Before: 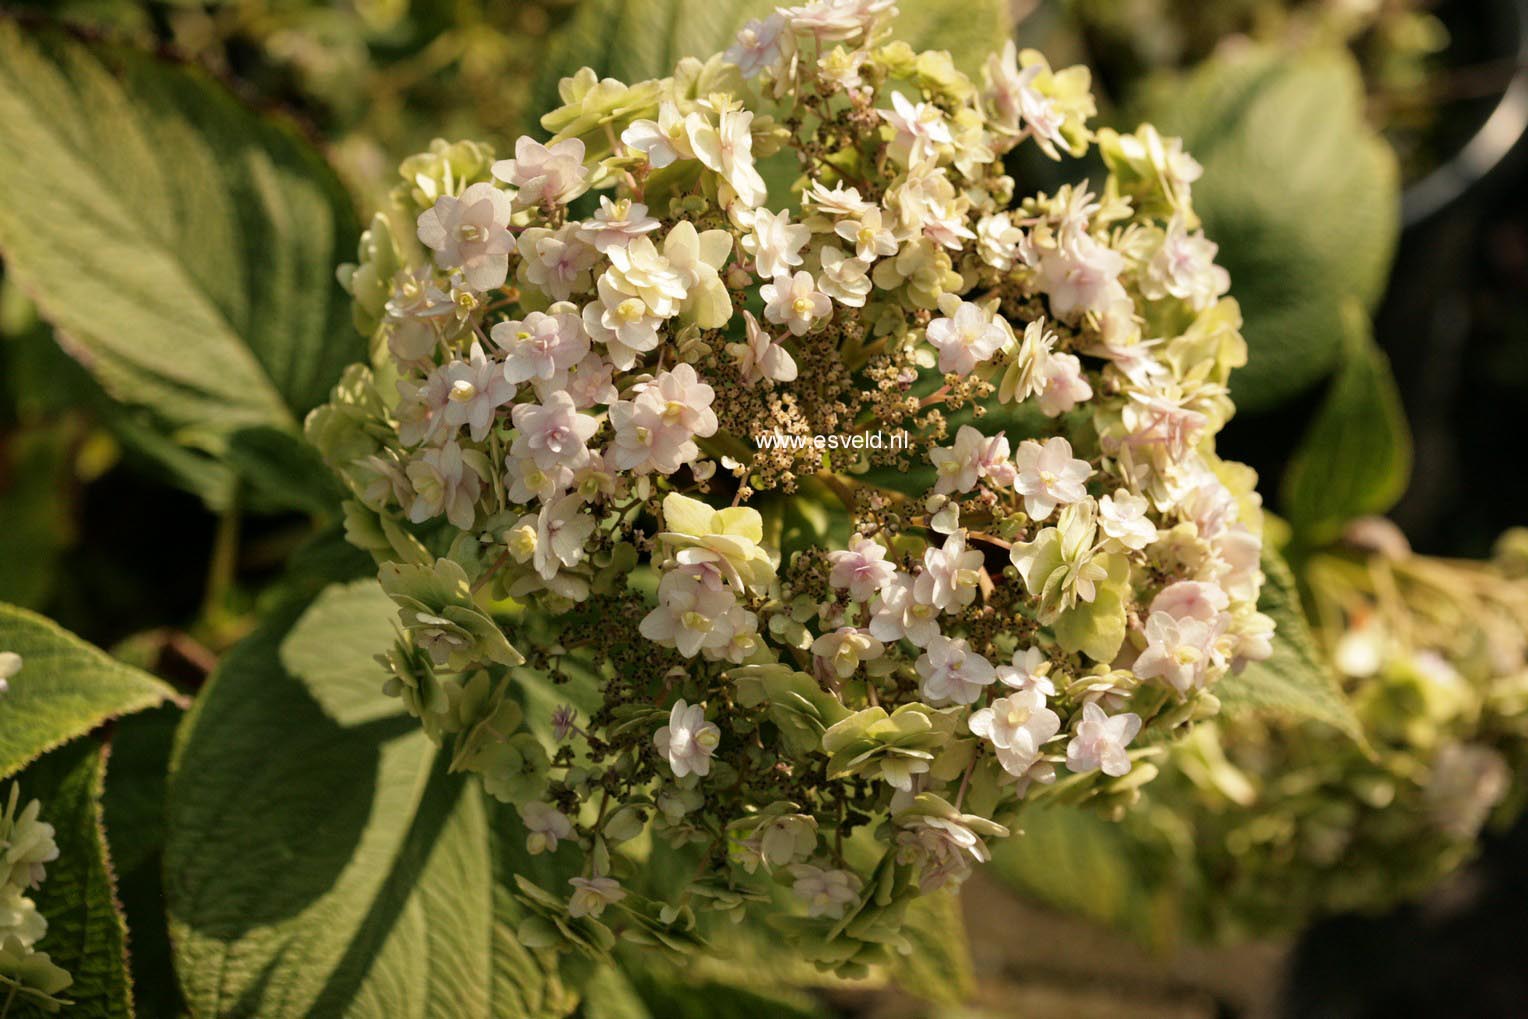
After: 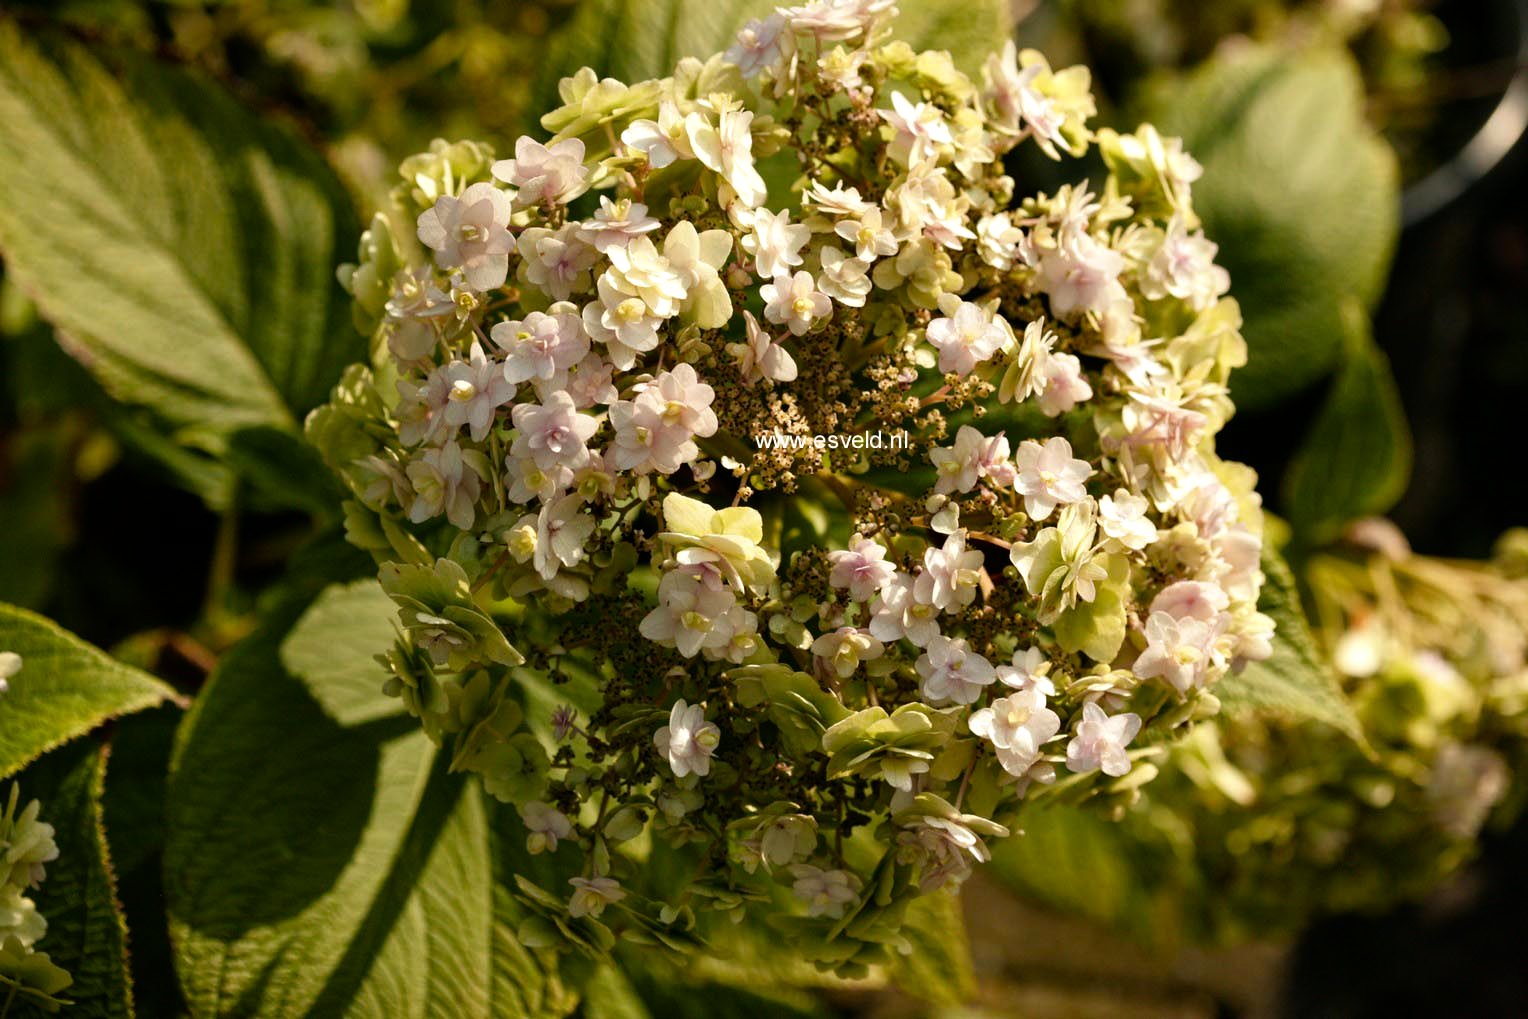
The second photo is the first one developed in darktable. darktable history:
exposure: exposure -0.242 EV, compensate highlight preservation false
color balance rgb: shadows lift › luminance -20%, power › hue 72.24°, highlights gain › luminance 15%, global offset › hue 171.6°, perceptual saturation grading › highlights -15%, perceptual saturation grading › shadows 25%, global vibrance 30%, contrast 10%
